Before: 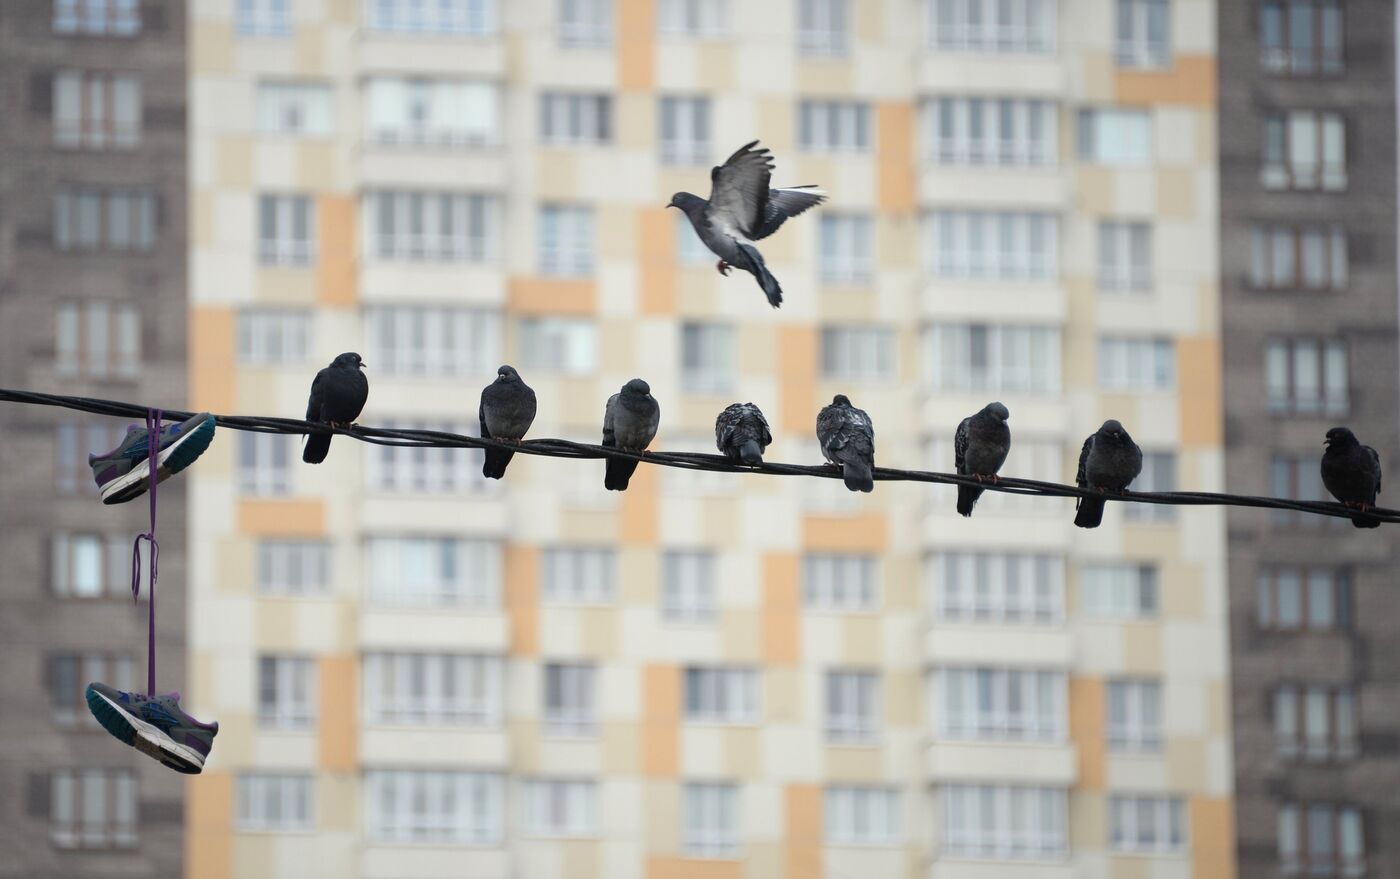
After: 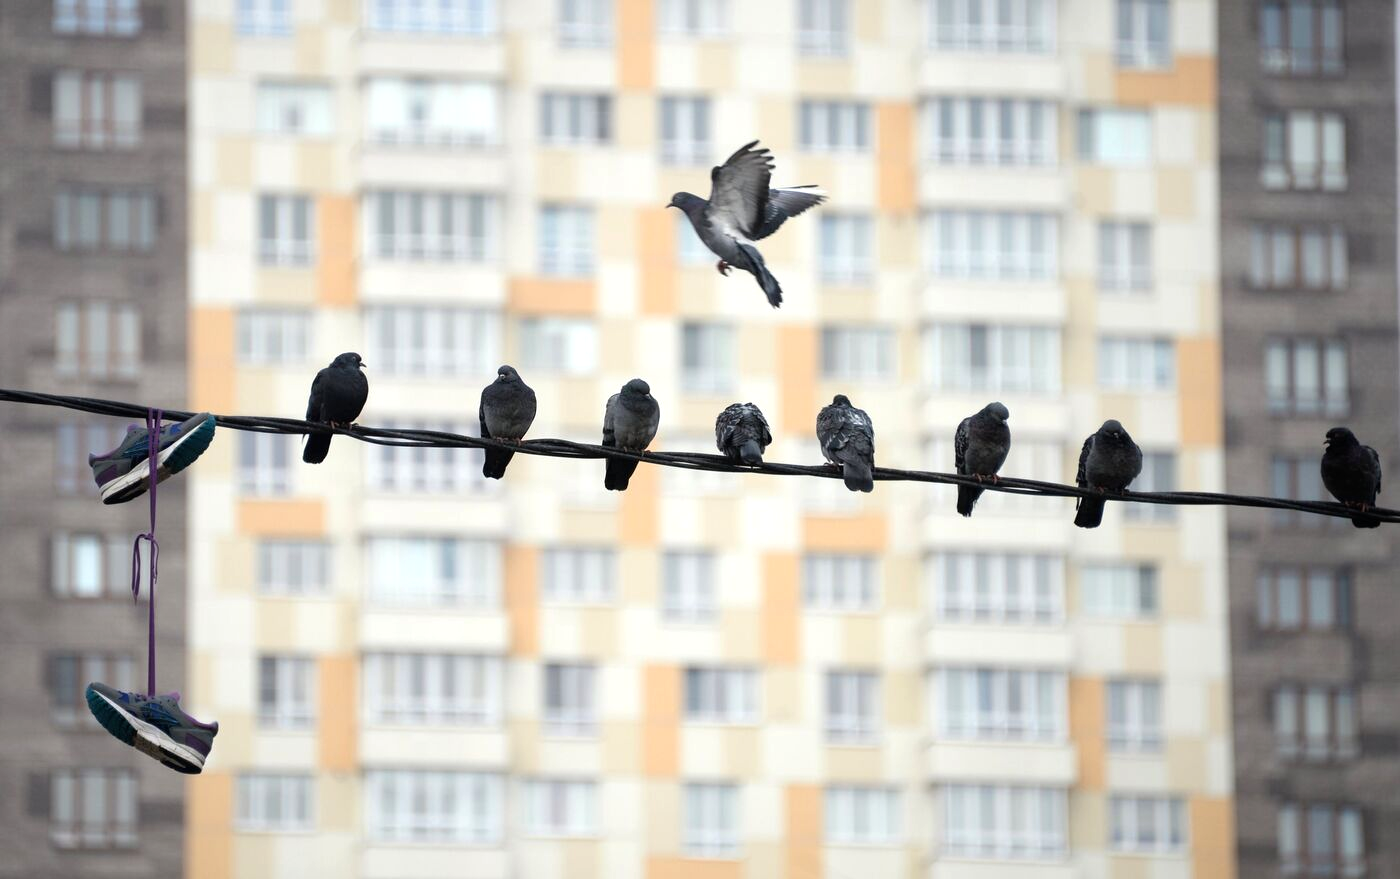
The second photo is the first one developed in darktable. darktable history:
tone equalizer: -8 EV -0.42 EV, -7 EV -0.374 EV, -6 EV -0.373 EV, -5 EV -0.259 EV, -3 EV 0.251 EV, -2 EV 0.313 EV, -1 EV 0.365 EV, +0 EV 0.421 EV
exposure: black level correction 0.002, compensate highlight preservation false
